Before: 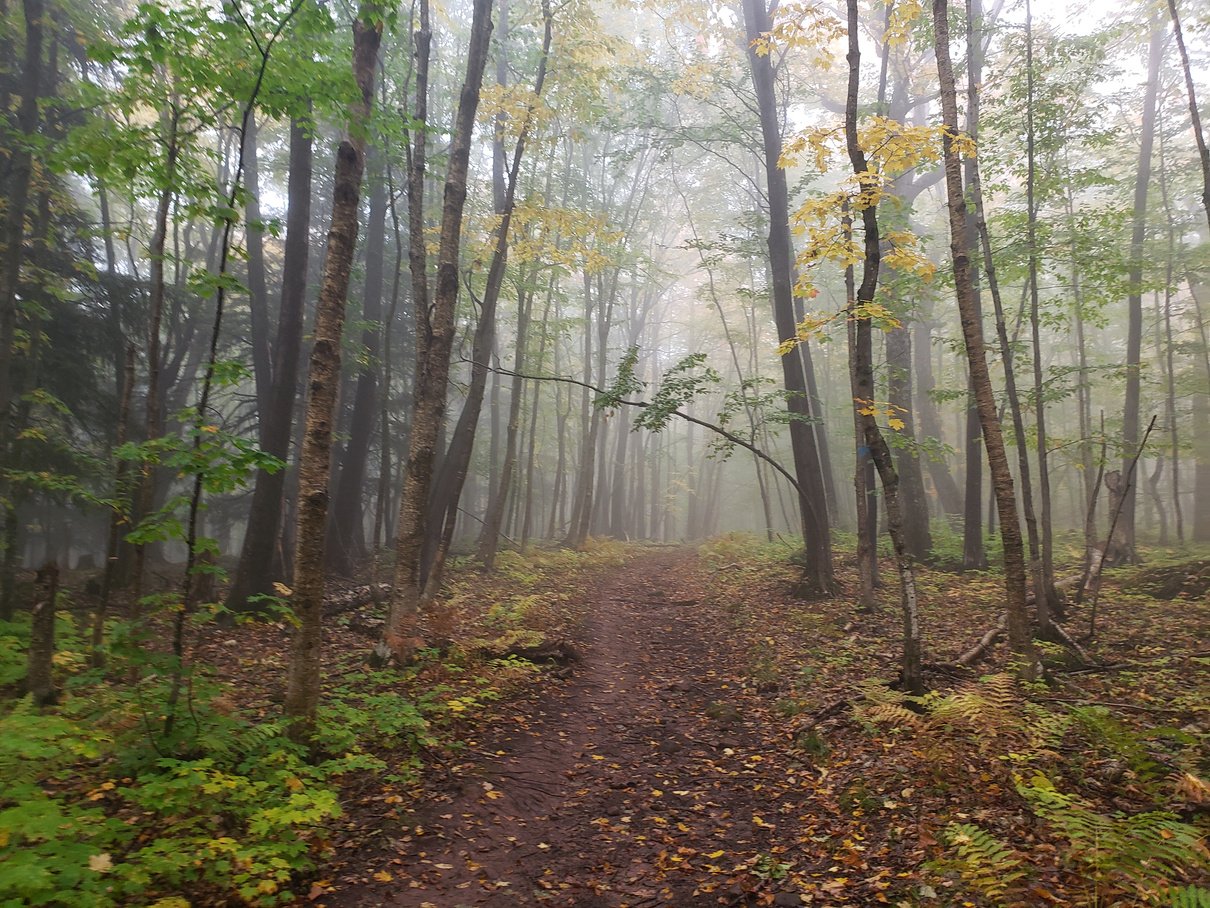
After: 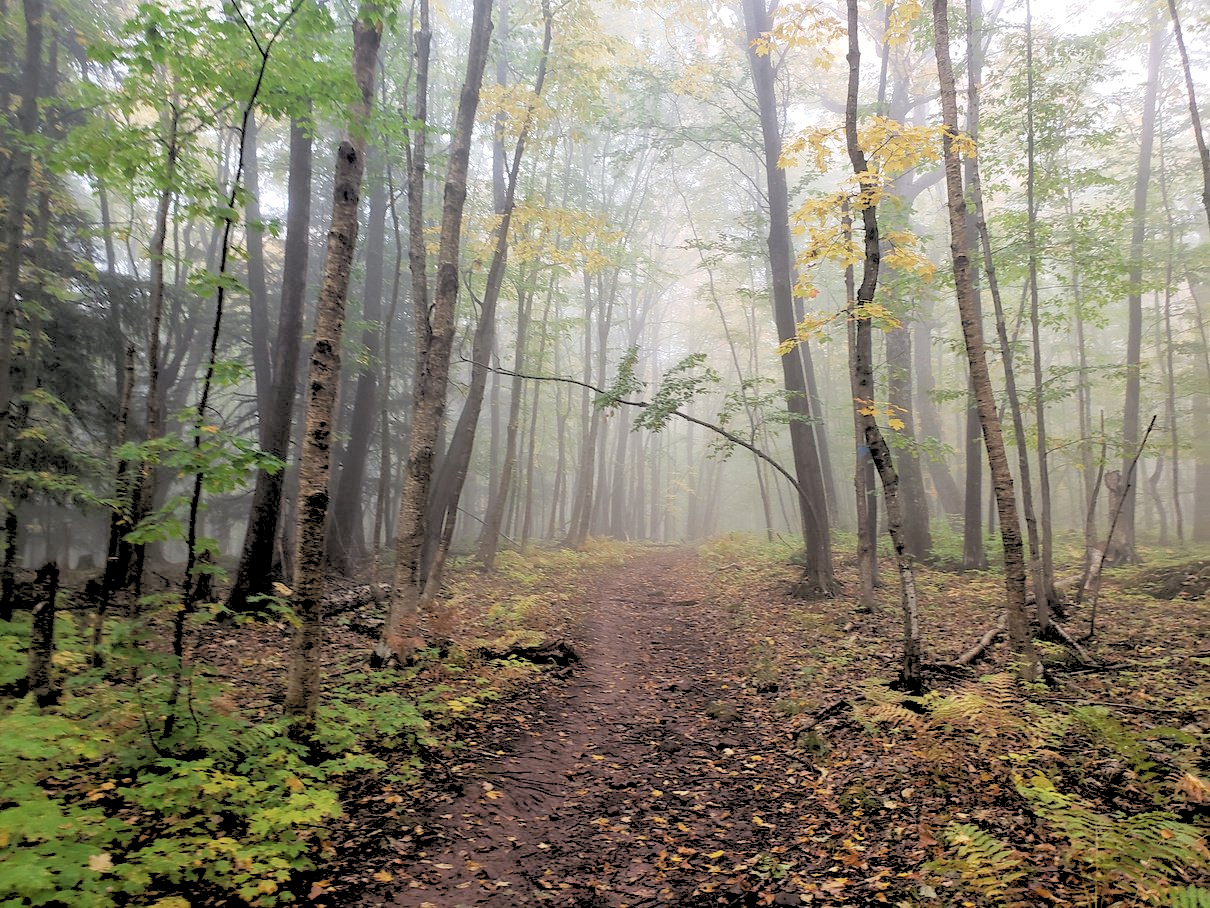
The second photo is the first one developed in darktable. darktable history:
color contrast: green-magenta contrast 0.84, blue-yellow contrast 0.86
color balance: contrast fulcrum 17.78%
rgb levels: levels [[0.027, 0.429, 0.996], [0, 0.5, 1], [0, 0.5, 1]]
